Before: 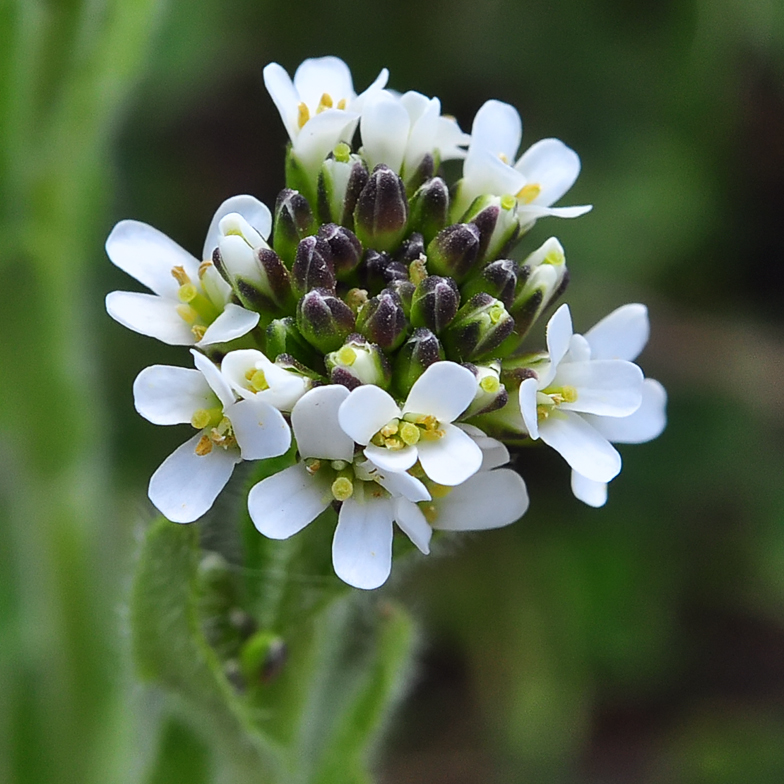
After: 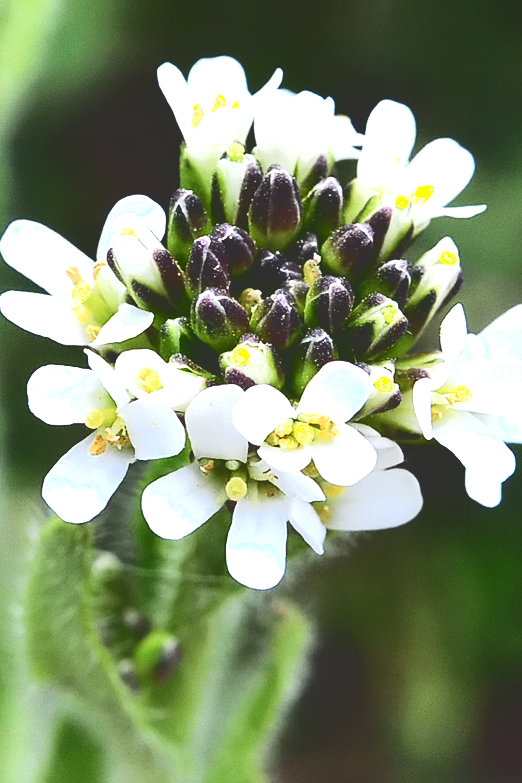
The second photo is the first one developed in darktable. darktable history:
tone equalizer: -8 EV -1.05 EV, -7 EV -1.05 EV, -6 EV -0.901 EV, -5 EV -0.56 EV, -3 EV 0.552 EV, -2 EV 0.896 EV, -1 EV 1 EV, +0 EV 1.07 EV
crop and rotate: left 13.609%, right 19.742%
shadows and highlights: shadows -63.58, white point adjustment -5.26, highlights 61.59
tone curve: curves: ch0 [(0, 0) (0.003, 0.241) (0.011, 0.241) (0.025, 0.242) (0.044, 0.246) (0.069, 0.25) (0.1, 0.251) (0.136, 0.256) (0.177, 0.275) (0.224, 0.293) (0.277, 0.326) (0.335, 0.38) (0.399, 0.449) (0.468, 0.525) (0.543, 0.606) (0.623, 0.683) (0.709, 0.751) (0.801, 0.824) (0.898, 0.871) (1, 1)], color space Lab, independent channels, preserve colors none
